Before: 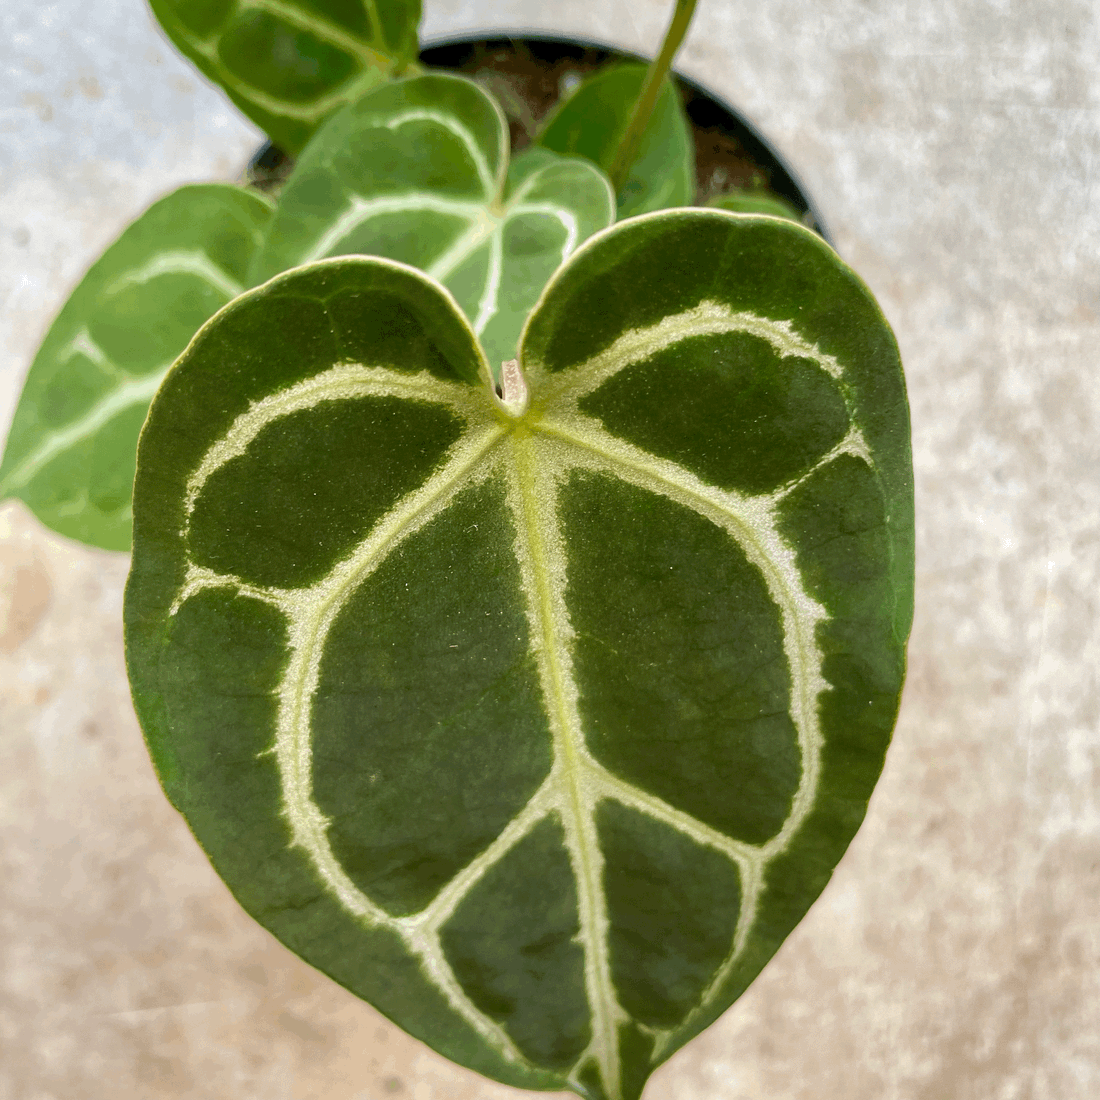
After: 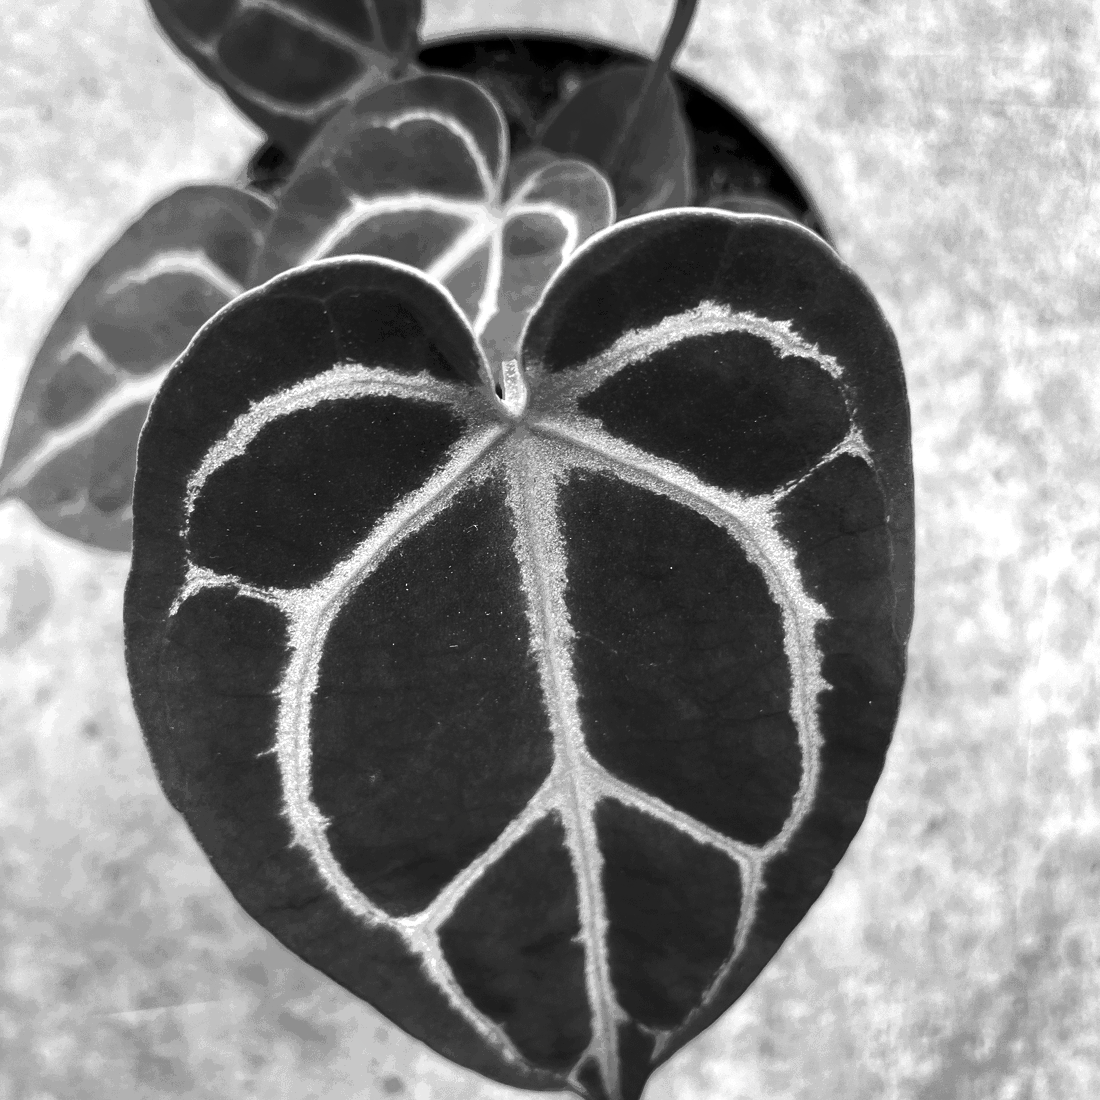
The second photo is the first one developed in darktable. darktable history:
monochrome: on, module defaults
levels: levels [0, 0.51, 1]
tone curve: curves: ch0 [(0, 0) (0.536, 0.402) (1, 1)]
filmic: grey point source 18, black point source -8.65, white point source 2.17, grey point target 18, white point target 100, output power 2.2, latitude stops 2, contrast 1.5, saturation 100
